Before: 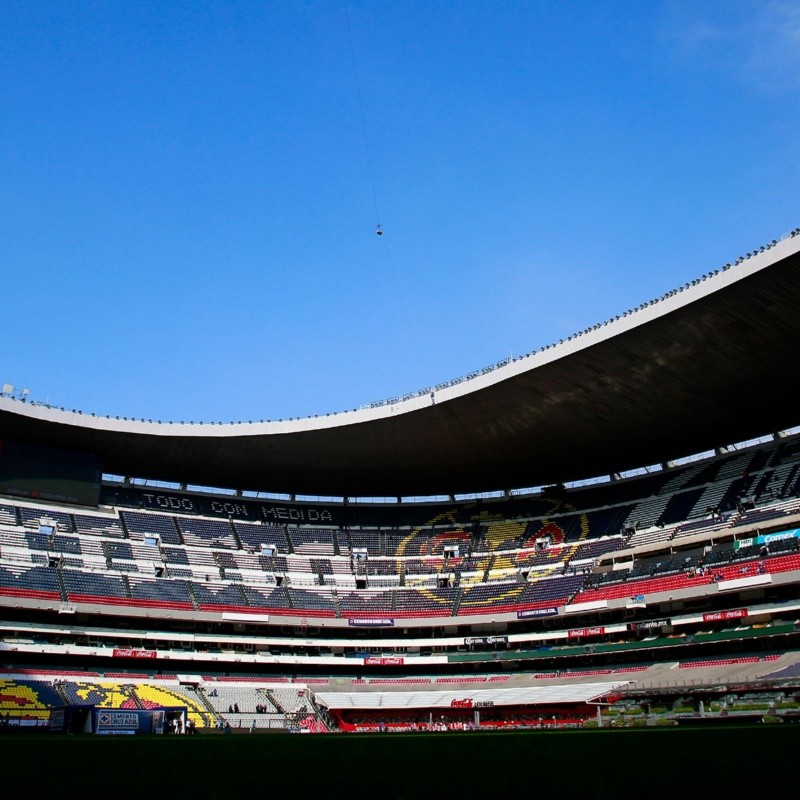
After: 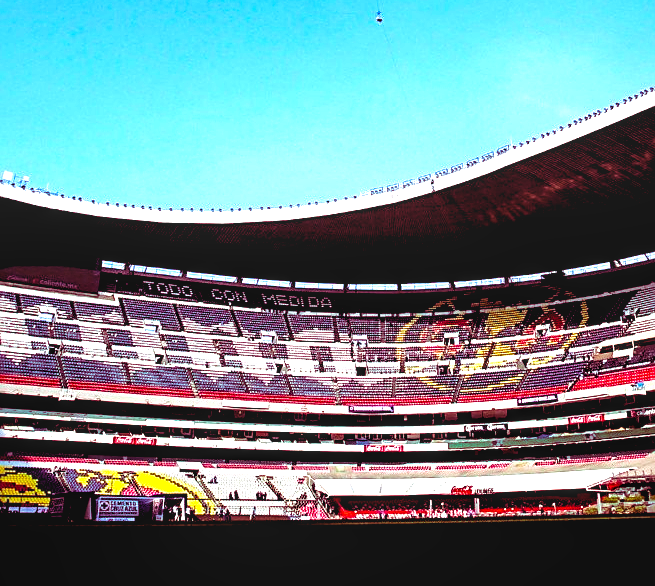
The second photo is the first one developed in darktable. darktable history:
crop: top 26.69%, right 18.016%
exposure: exposure 1.255 EV, compensate exposure bias true, compensate highlight preservation false
sharpen: on, module defaults
velvia: on, module defaults
color balance rgb: shadows lift › luminance -18.771%, shadows lift › chroma 35.246%, perceptual saturation grading › global saturation 25.702%, global vibrance 3.595%
local contrast: on, module defaults
levels: levels [0.062, 0.494, 0.925]
